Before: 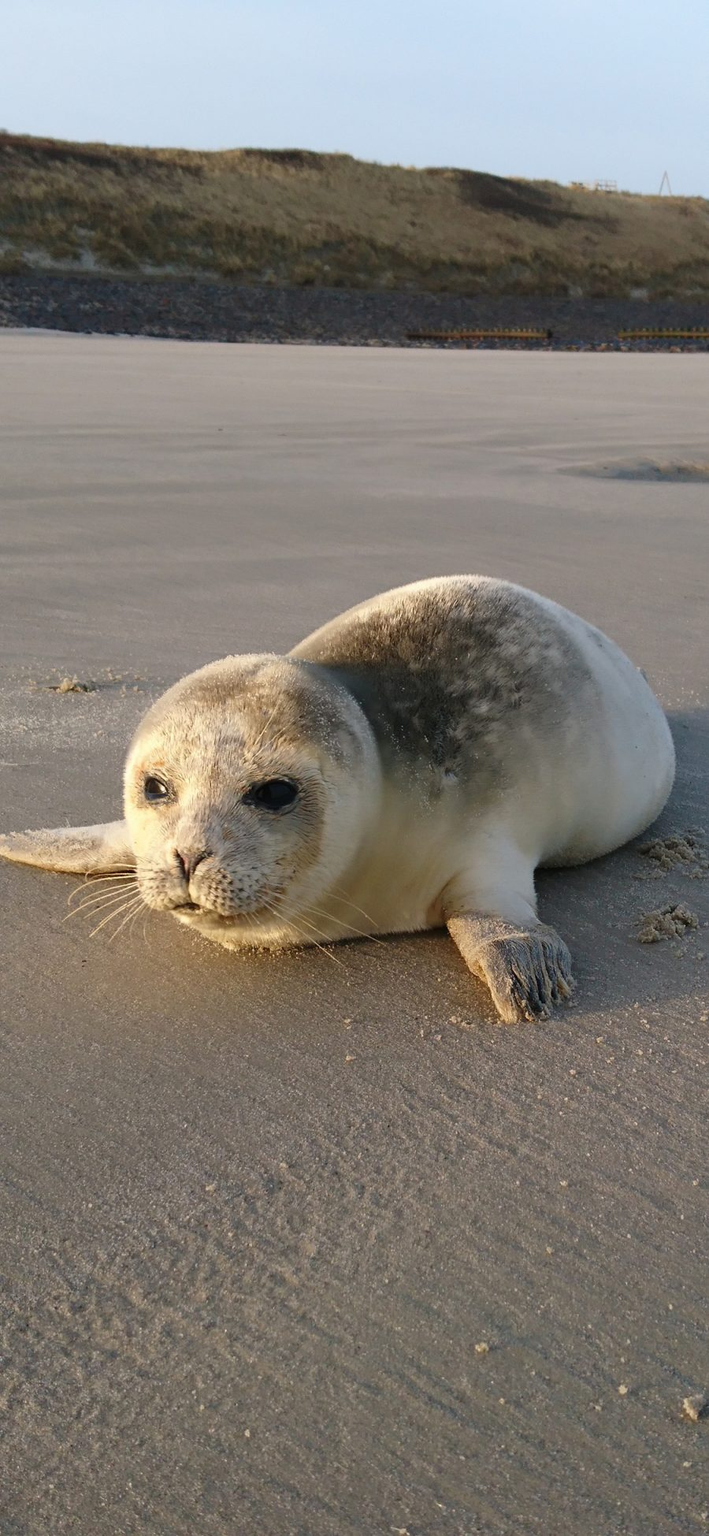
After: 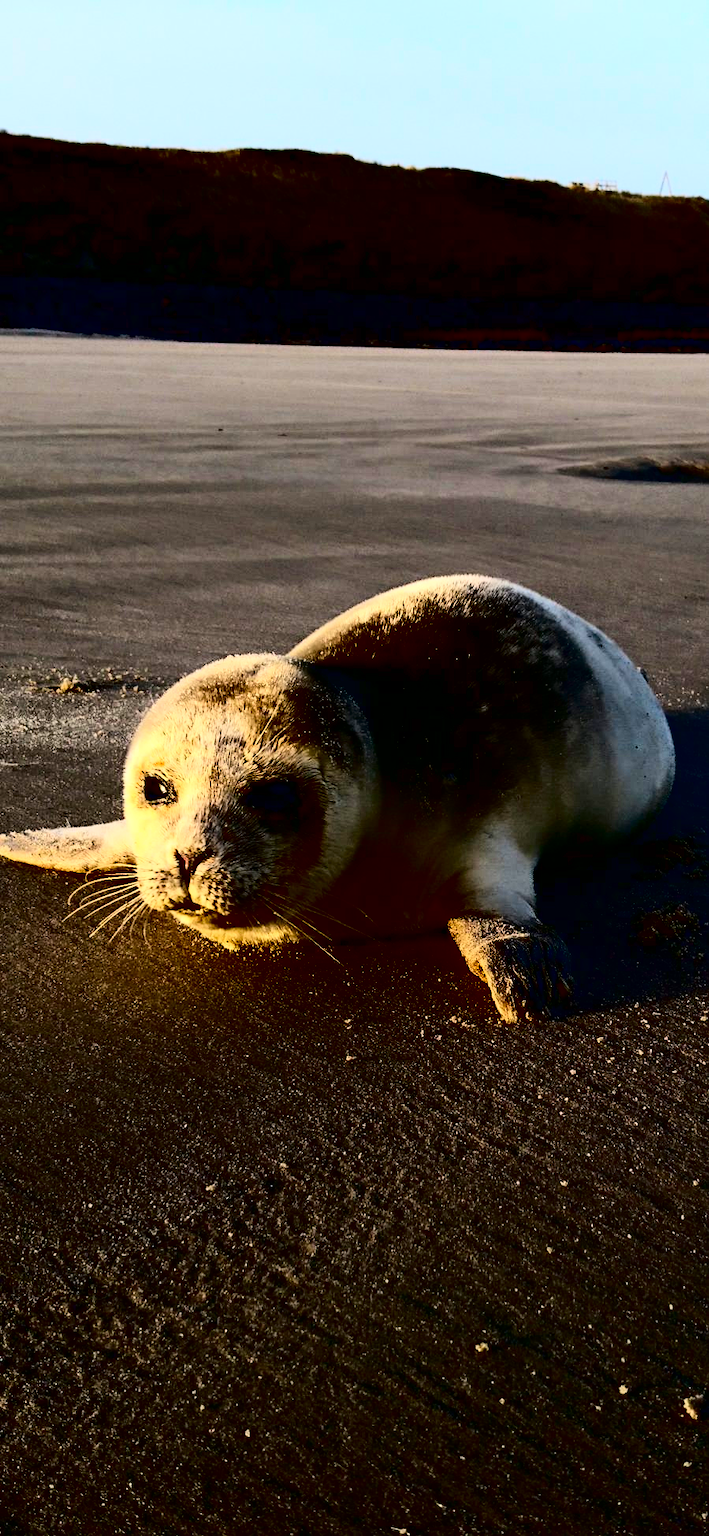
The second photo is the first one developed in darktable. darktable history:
contrast brightness saturation: contrast 0.752, brightness -0.999, saturation 0.98
